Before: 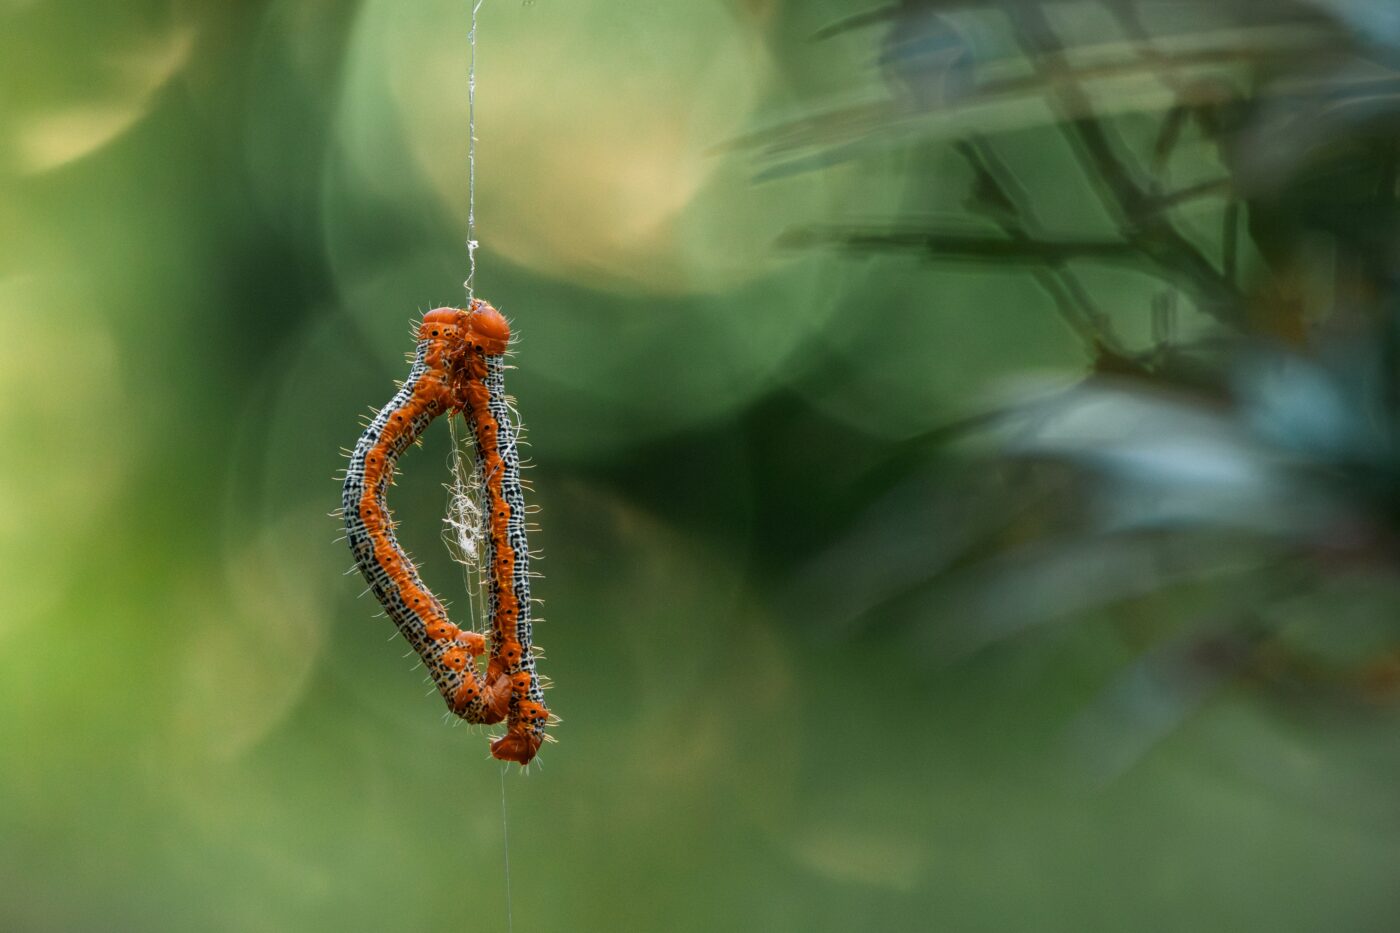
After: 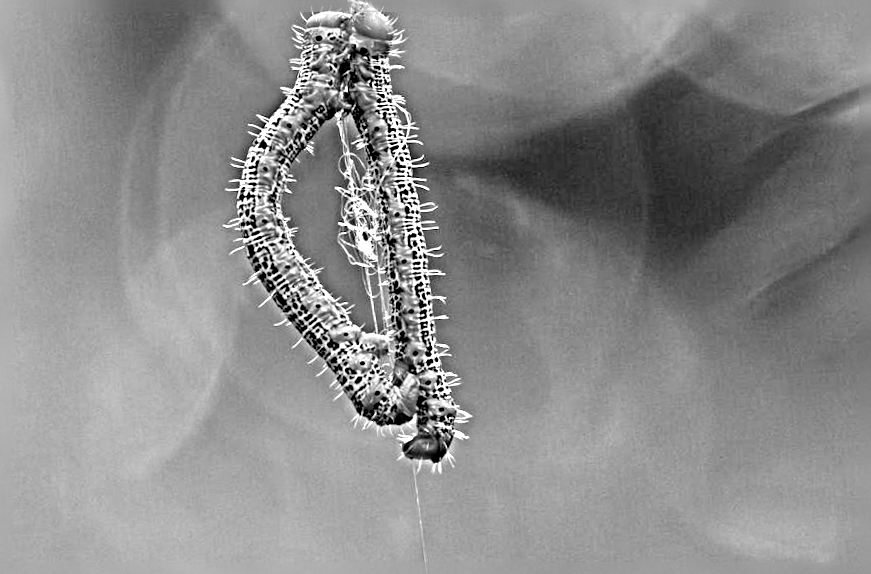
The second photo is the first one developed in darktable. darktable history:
sharpen: radius 6.3, amount 1.8, threshold 0
tone equalizer: -7 EV 0.15 EV, -6 EV 0.6 EV, -5 EV 1.15 EV, -4 EV 1.33 EV, -3 EV 1.15 EV, -2 EV 0.6 EV, -1 EV 0.15 EV, mask exposure compensation -0.5 EV
rotate and perspective: rotation -4.57°, crop left 0.054, crop right 0.944, crop top 0.087, crop bottom 0.914
crop and rotate: angle -0.82°, left 3.85%, top 31.828%, right 27.992%
monochrome: on, module defaults
contrast brightness saturation: brightness 0.09, saturation 0.19
